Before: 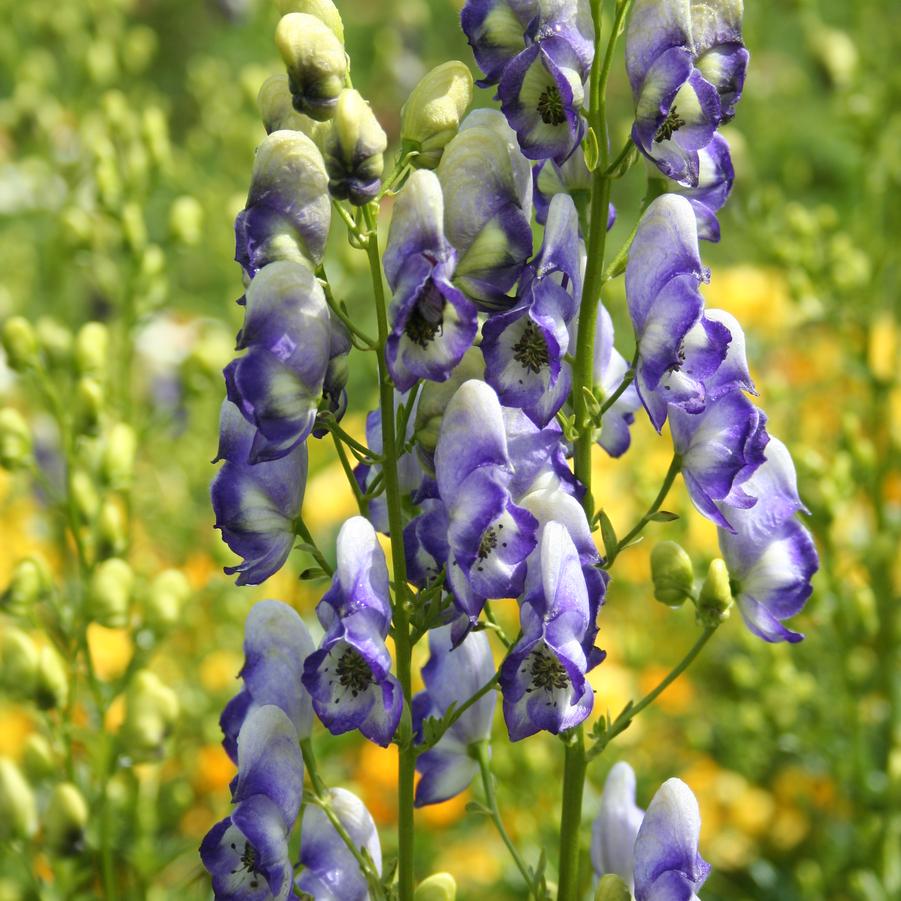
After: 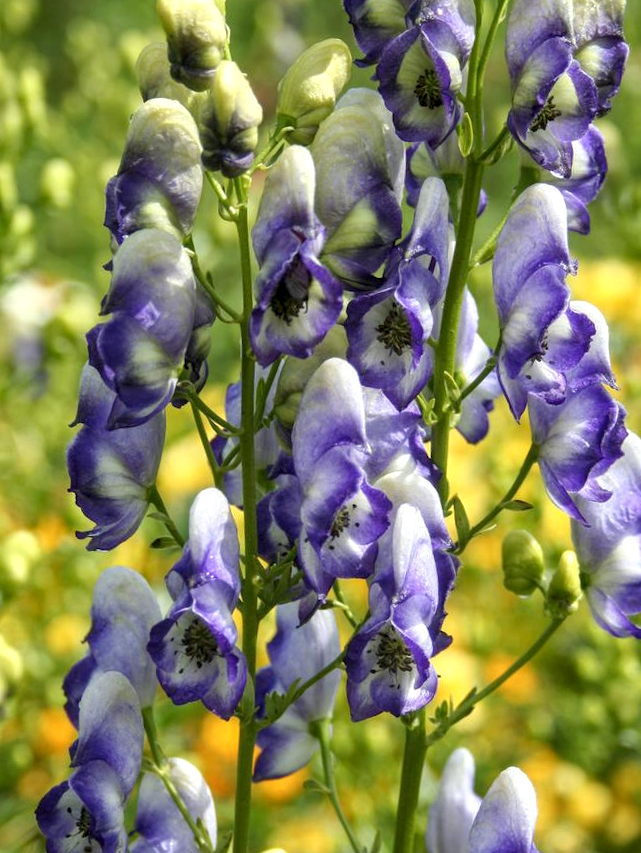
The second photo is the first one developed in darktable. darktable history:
local contrast: detail 130%
shadows and highlights: shadows 40.33, highlights -53.38, low approximation 0.01, soften with gaussian
crop and rotate: angle -3.23°, left 13.915%, top 0.028%, right 10.943%, bottom 0.092%
